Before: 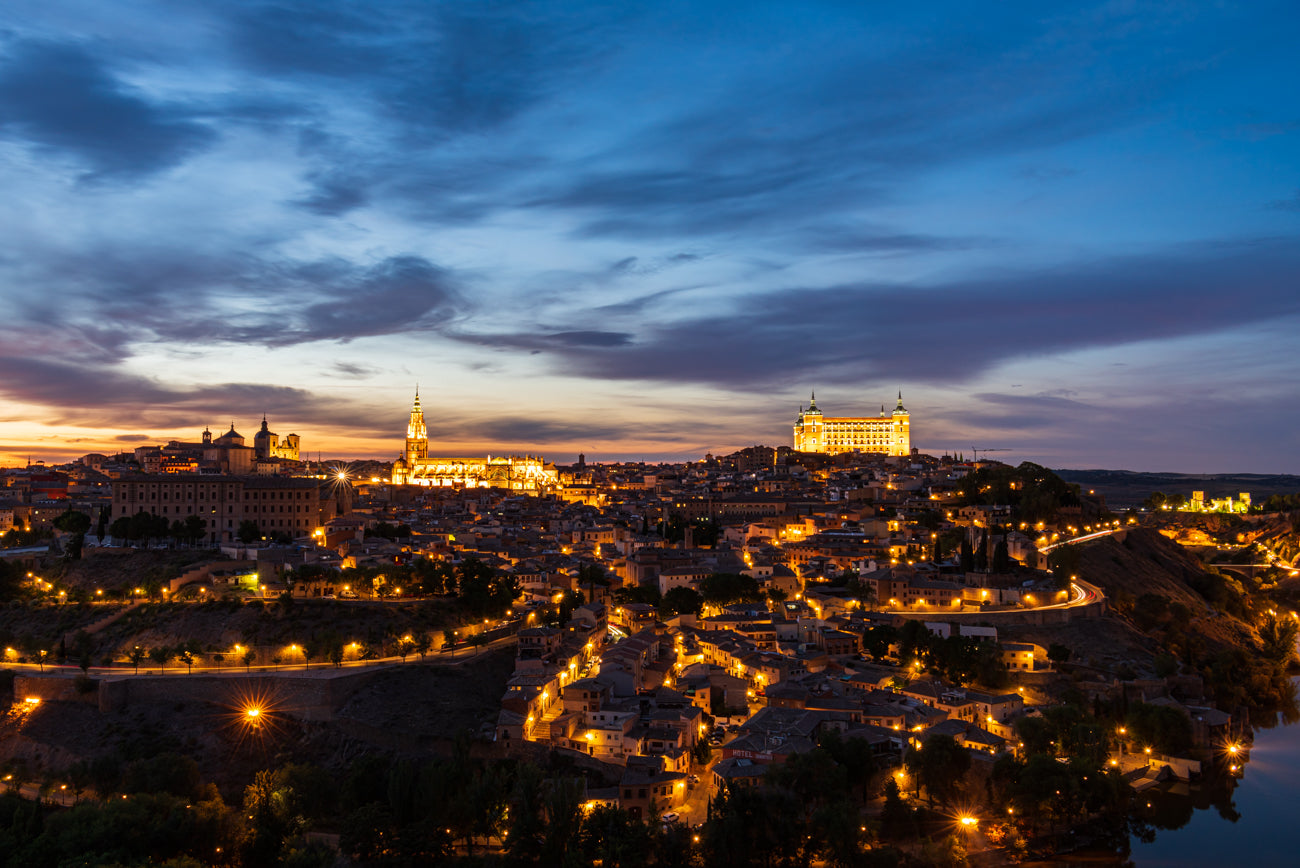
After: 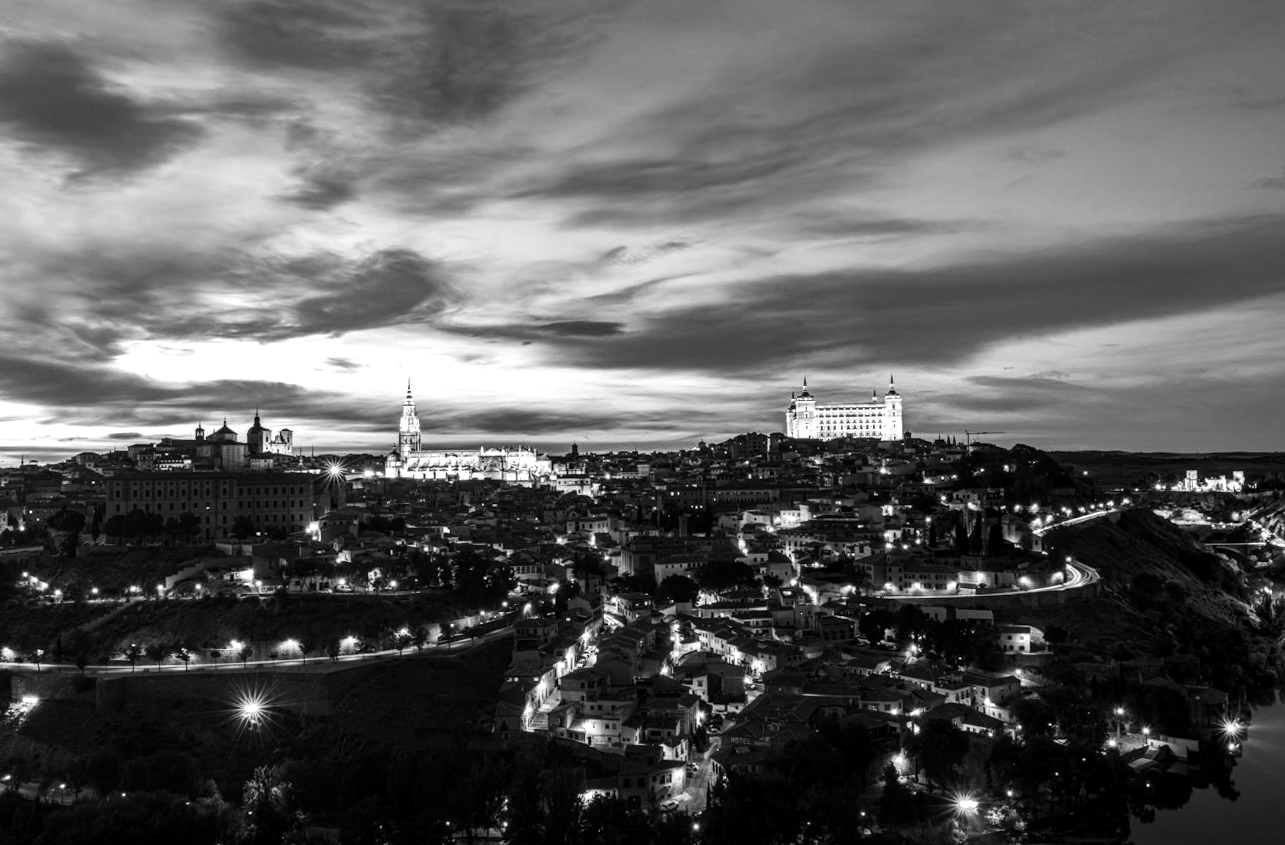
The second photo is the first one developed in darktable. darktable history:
rotate and perspective: rotation -1°, crop left 0.011, crop right 0.989, crop top 0.025, crop bottom 0.975
local contrast: on, module defaults
monochrome: on, module defaults
tone equalizer: -8 EV -0.75 EV, -7 EV -0.7 EV, -6 EV -0.6 EV, -5 EV -0.4 EV, -3 EV 0.4 EV, -2 EV 0.6 EV, -1 EV 0.7 EV, +0 EV 0.75 EV, edges refinement/feathering 500, mask exposure compensation -1.57 EV, preserve details no
